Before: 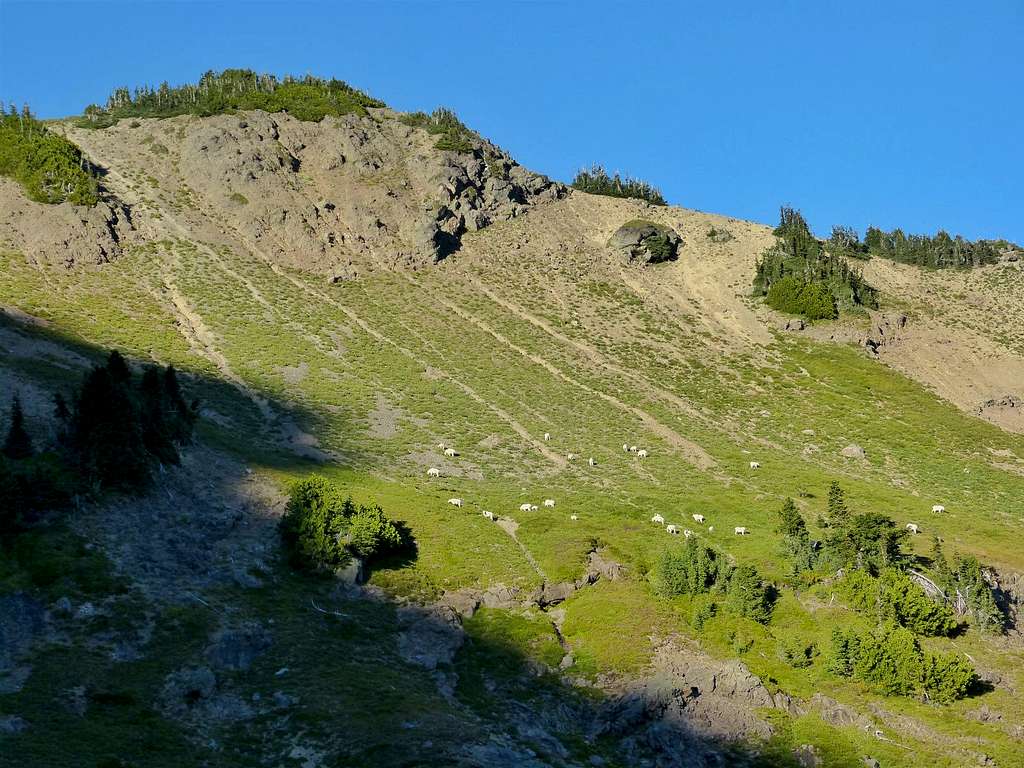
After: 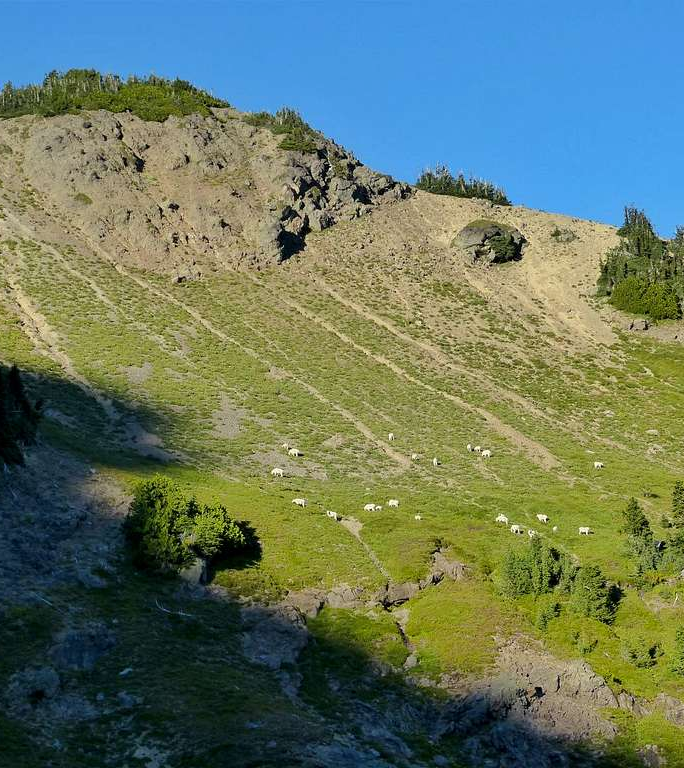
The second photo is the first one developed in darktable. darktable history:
crop and rotate: left 15.296%, right 17.859%
tone equalizer: edges refinement/feathering 500, mask exposure compensation -1.57 EV, preserve details no
